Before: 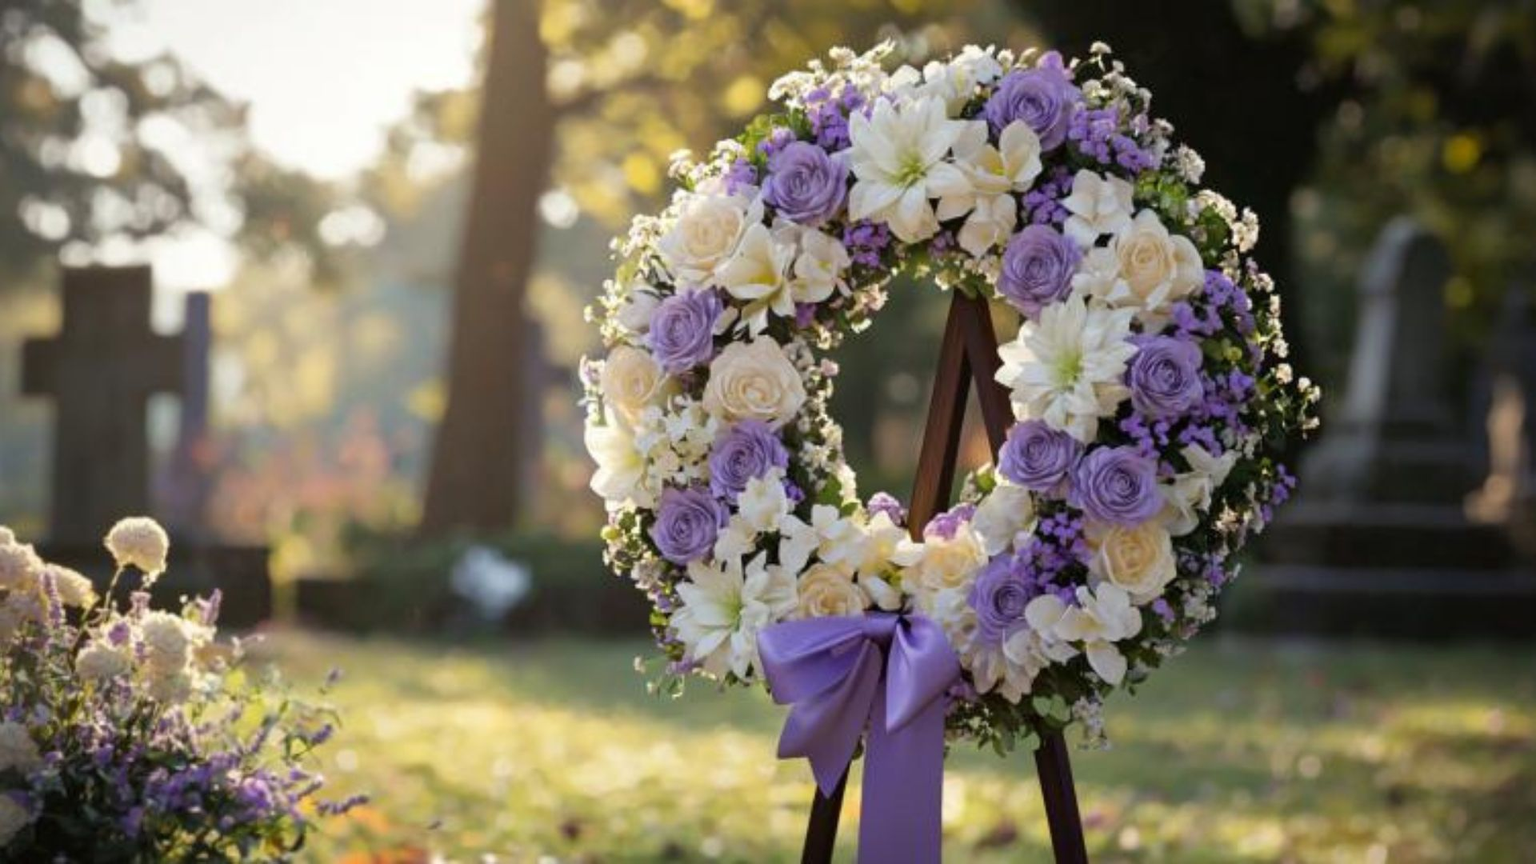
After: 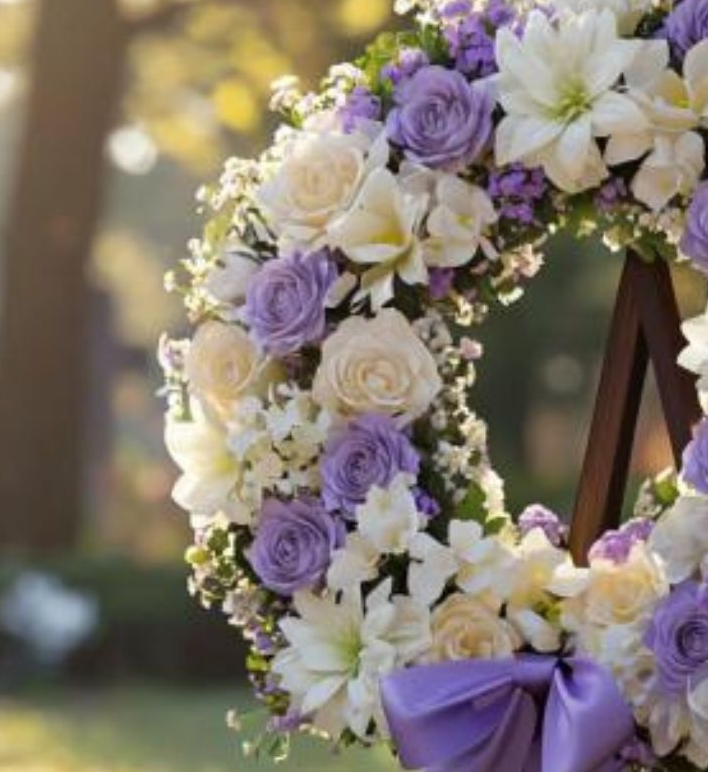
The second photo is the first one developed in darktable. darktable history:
crop and rotate: left 29.507%, top 10.325%, right 33.585%, bottom 18.113%
